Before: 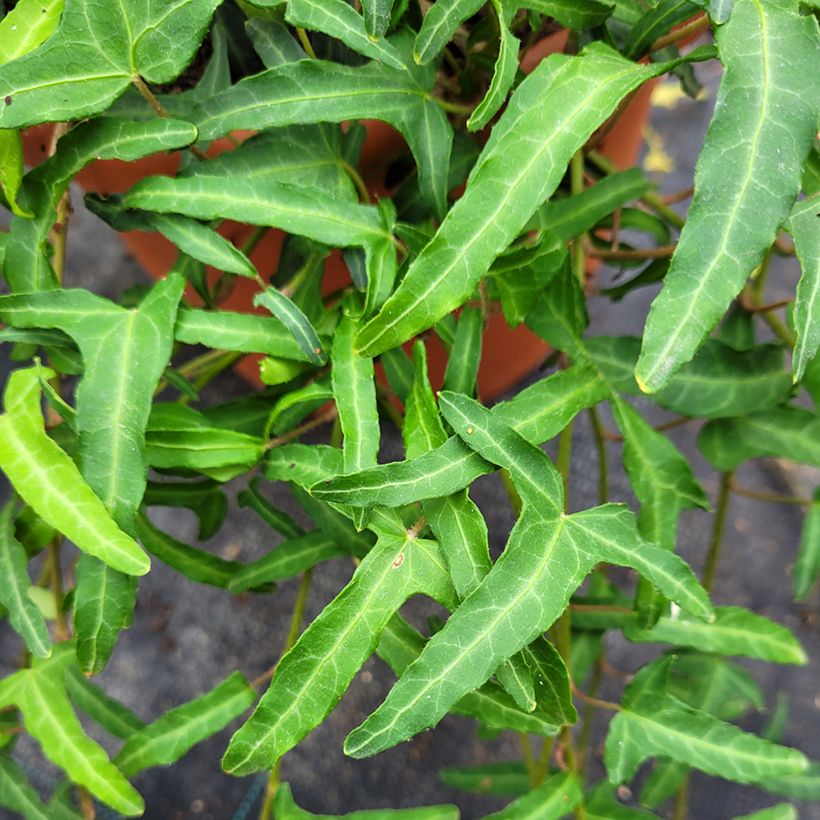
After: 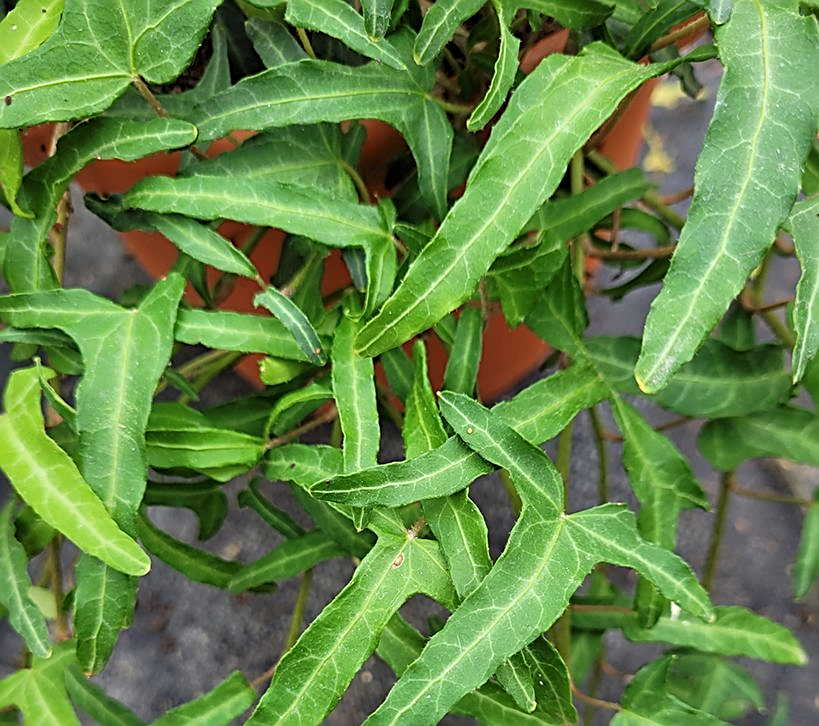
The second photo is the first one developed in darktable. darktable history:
sharpen: radius 2.579, amount 0.699
crop and rotate: top 0%, bottom 11.459%
color zones: curves: ch0 [(0, 0.5) (0.143, 0.5) (0.286, 0.456) (0.429, 0.5) (0.571, 0.5) (0.714, 0.5) (0.857, 0.5) (1, 0.5)]; ch1 [(0, 0.5) (0.143, 0.5) (0.286, 0.422) (0.429, 0.5) (0.571, 0.5) (0.714, 0.5) (0.857, 0.5) (1, 0.5)]
